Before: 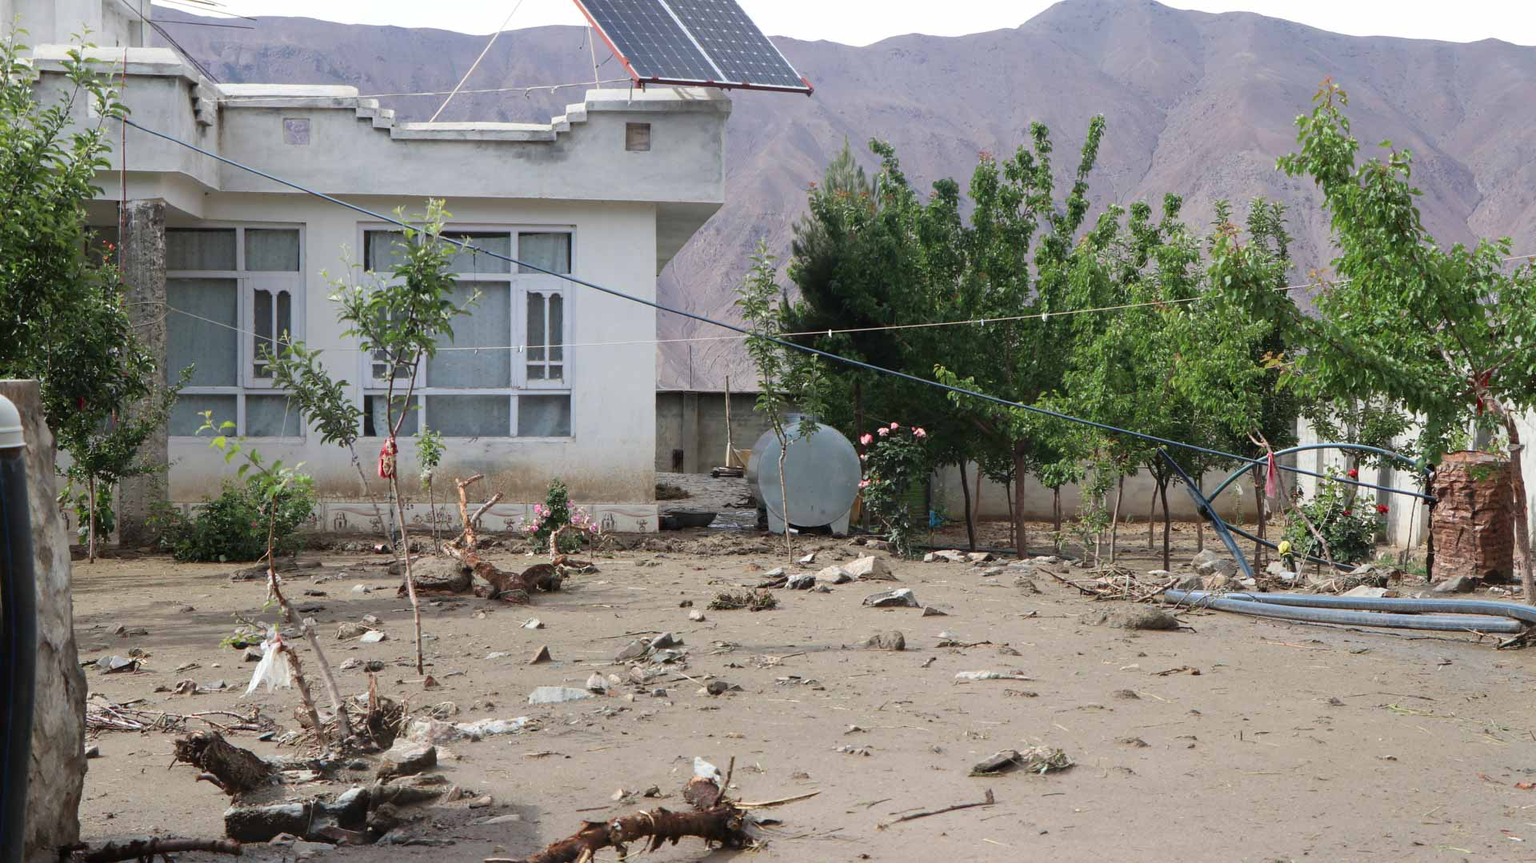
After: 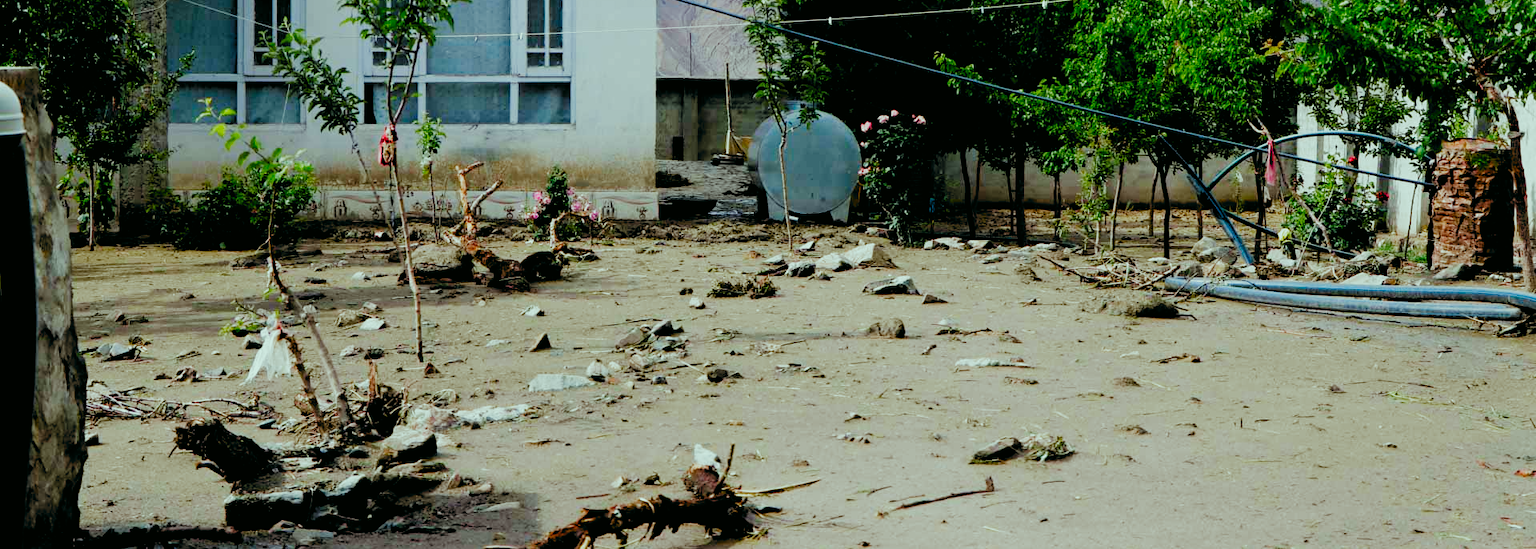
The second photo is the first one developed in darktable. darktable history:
crop and rotate: top 36.273%
color correction: highlights a* -7.35, highlights b* 0.962, shadows a* -2.95, saturation 1.43
exposure: black level correction 0.028, exposure -0.076 EV, compensate highlight preservation false
shadows and highlights: shadows -8.34, white point adjustment 1.41, highlights 11.2, shadows color adjustment 99.14%, highlights color adjustment 0.497%
filmic rgb: black relative exposure -5.07 EV, white relative exposure 3.95 EV, hardness 2.88, contrast 1.299, highlights saturation mix -30.79%, preserve chrominance no, color science v3 (2019), use custom middle-gray values true
